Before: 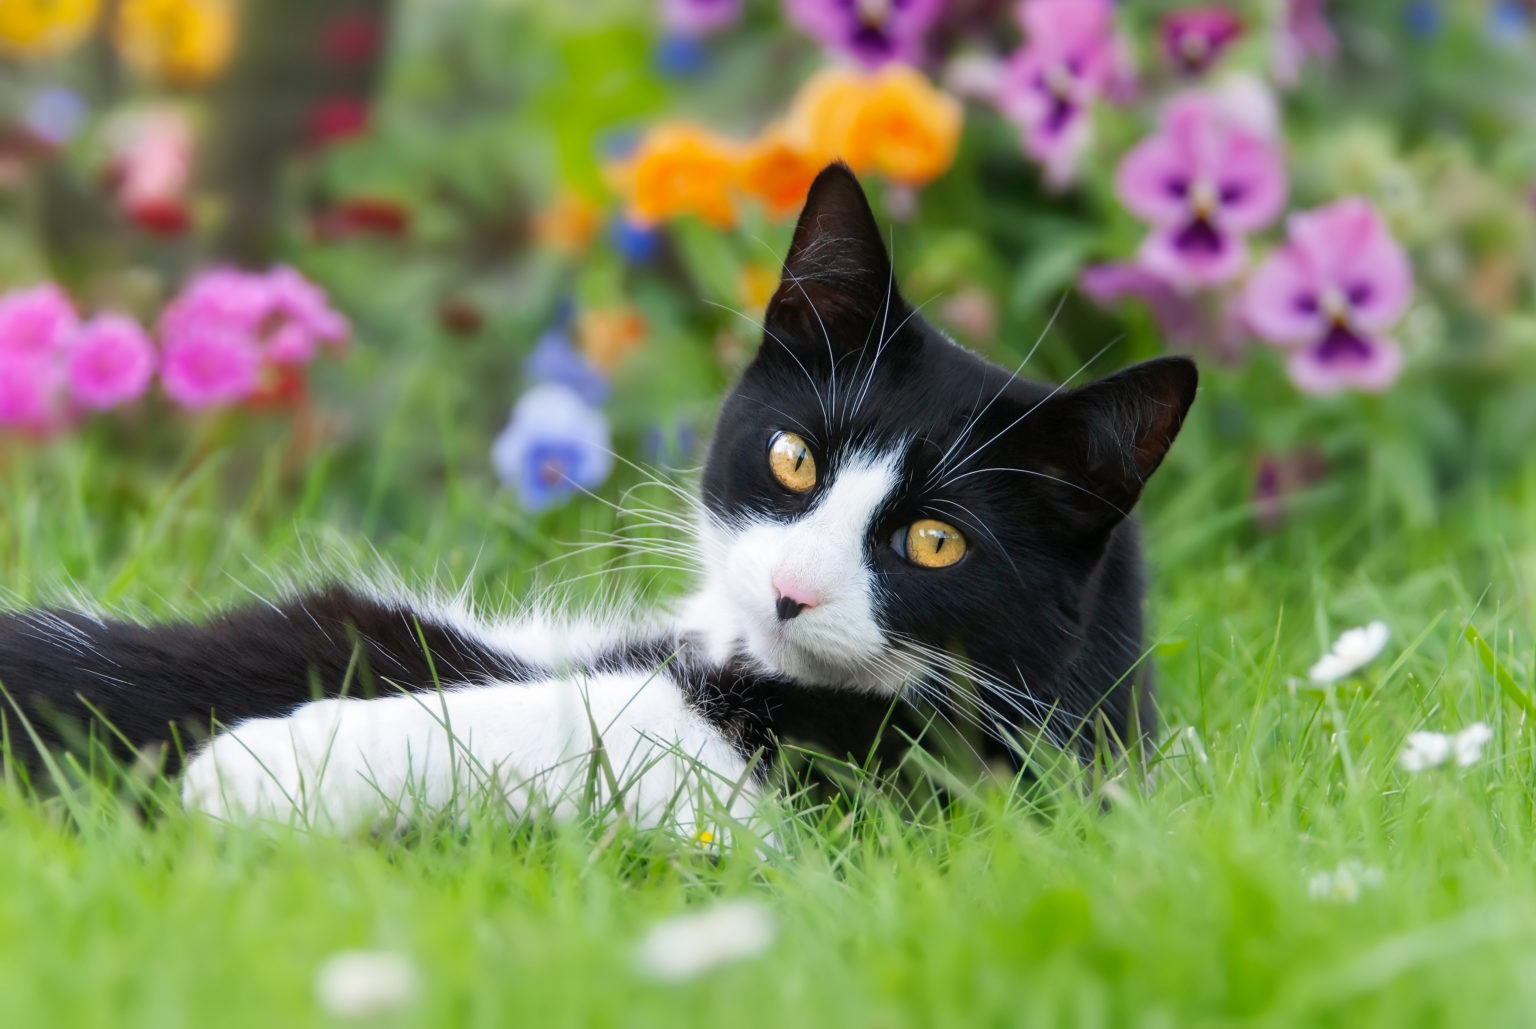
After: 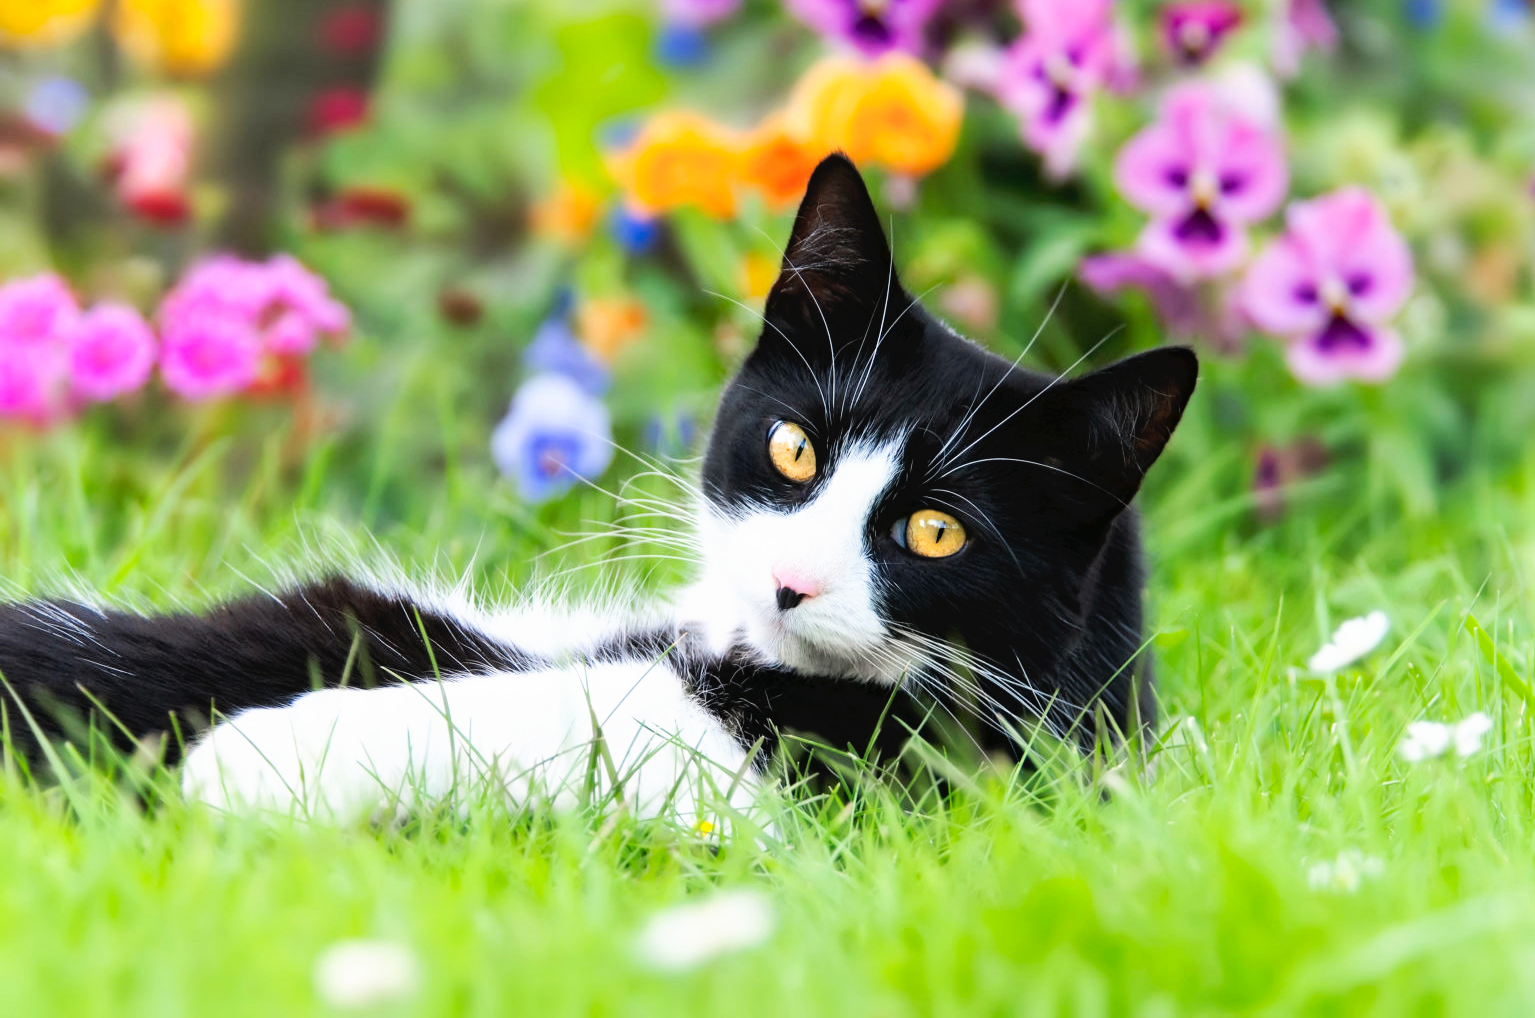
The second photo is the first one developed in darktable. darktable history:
filmic rgb: black relative exposure -7.65 EV, white relative exposure 4.56 EV, hardness 3.61
haze removal: compatibility mode true, adaptive false
tone curve: curves: ch0 [(0, 0) (0.003, 0.032) (0.011, 0.036) (0.025, 0.049) (0.044, 0.075) (0.069, 0.112) (0.1, 0.151) (0.136, 0.197) (0.177, 0.241) (0.224, 0.295) (0.277, 0.355) (0.335, 0.429) (0.399, 0.512) (0.468, 0.607) (0.543, 0.702) (0.623, 0.796) (0.709, 0.903) (0.801, 0.987) (0.898, 0.997) (1, 1)], preserve colors none
crop: top 1.049%, right 0.001%
